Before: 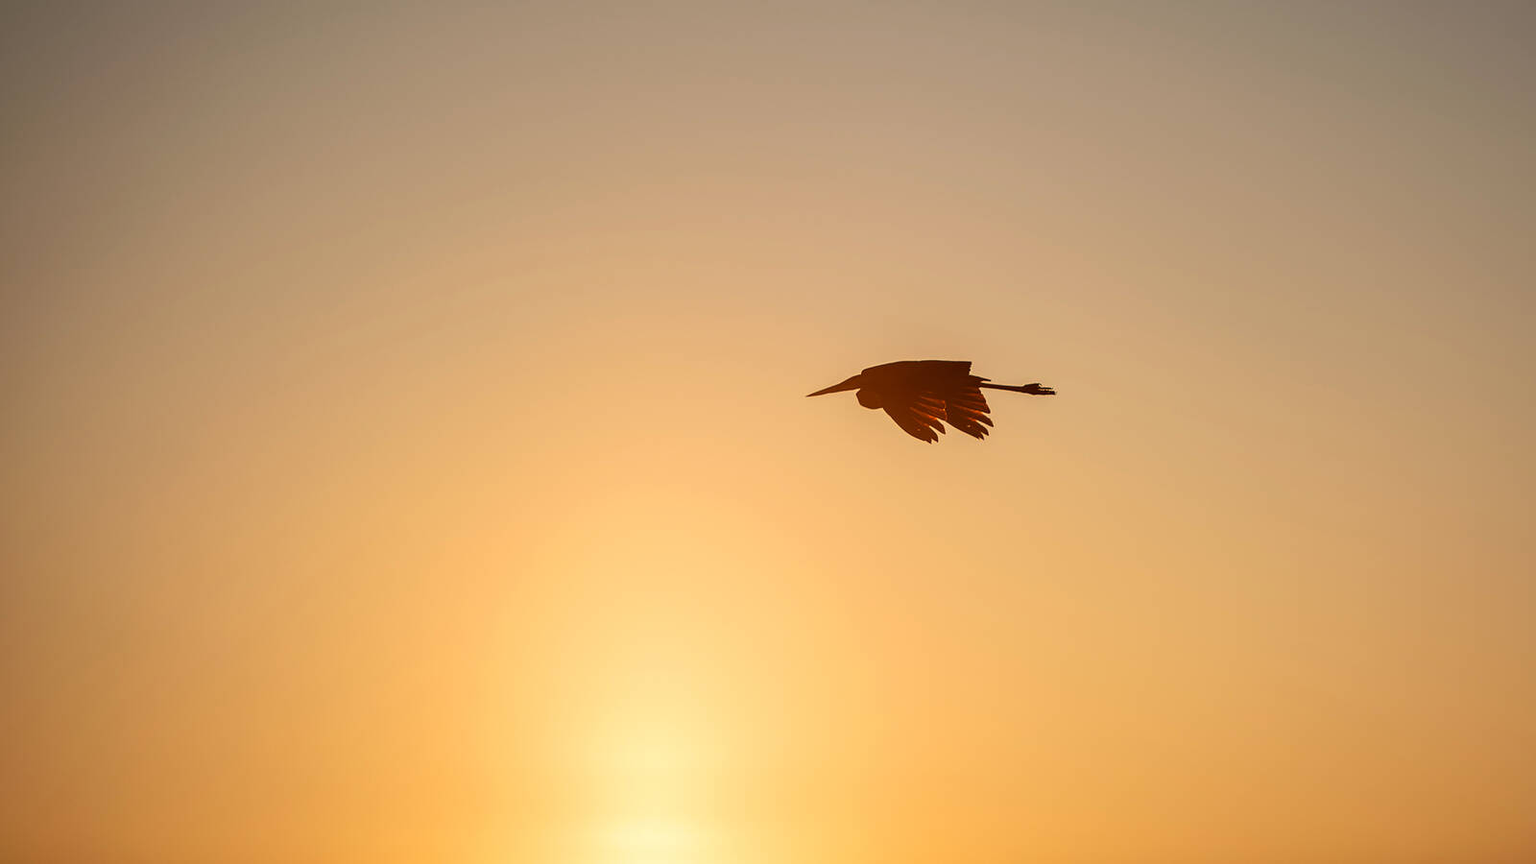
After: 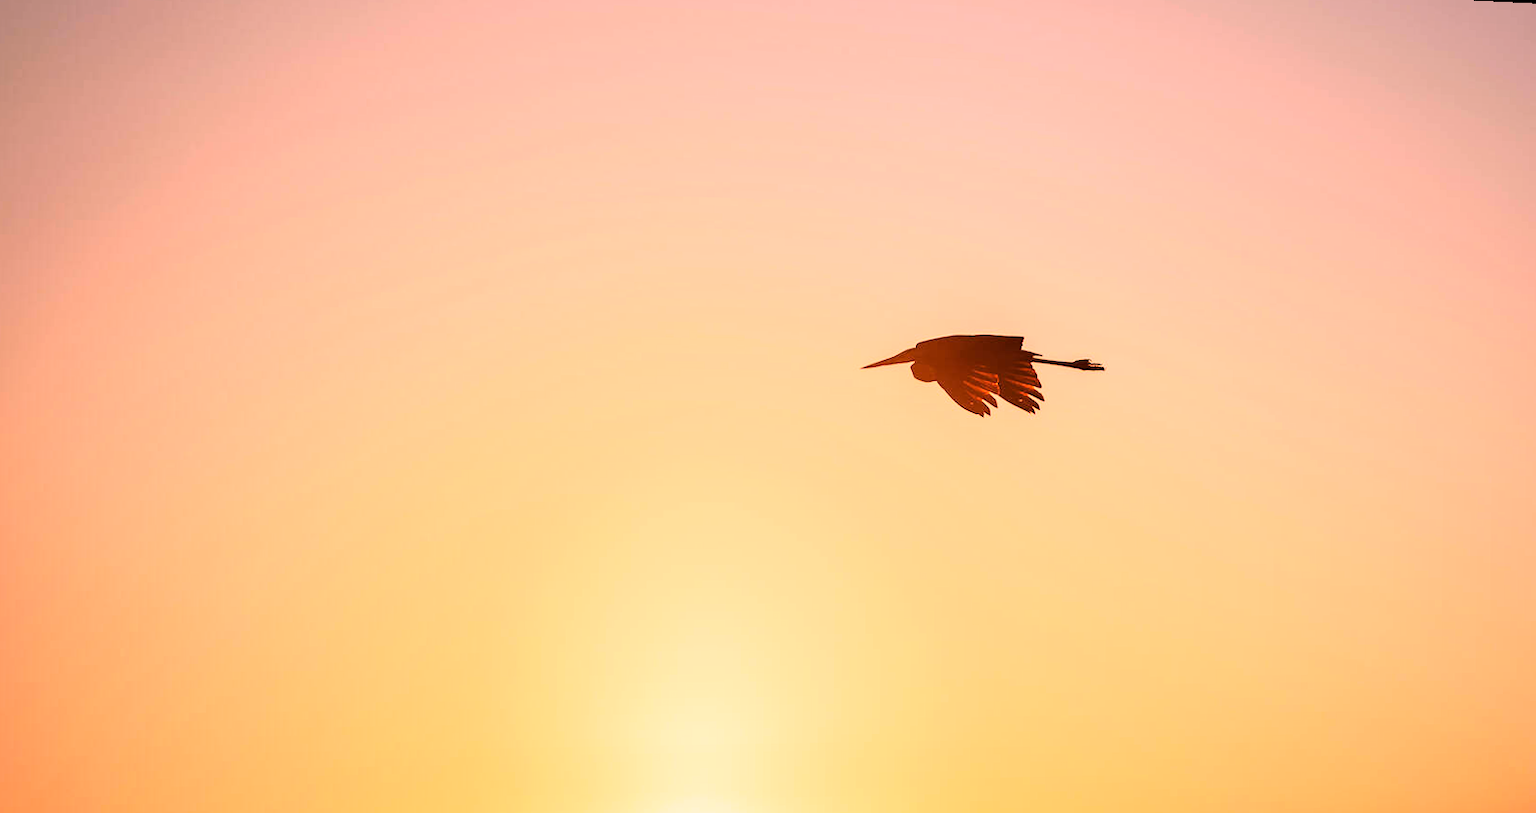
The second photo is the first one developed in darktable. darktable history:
white balance: red 1.188, blue 1.11
rotate and perspective: rotation 0.679°, lens shift (horizontal) 0.136, crop left 0.009, crop right 0.991, crop top 0.078, crop bottom 0.95
base curve: curves: ch0 [(0, 0) (0.028, 0.03) (0.121, 0.232) (0.46, 0.748) (0.859, 0.968) (1, 1)]
